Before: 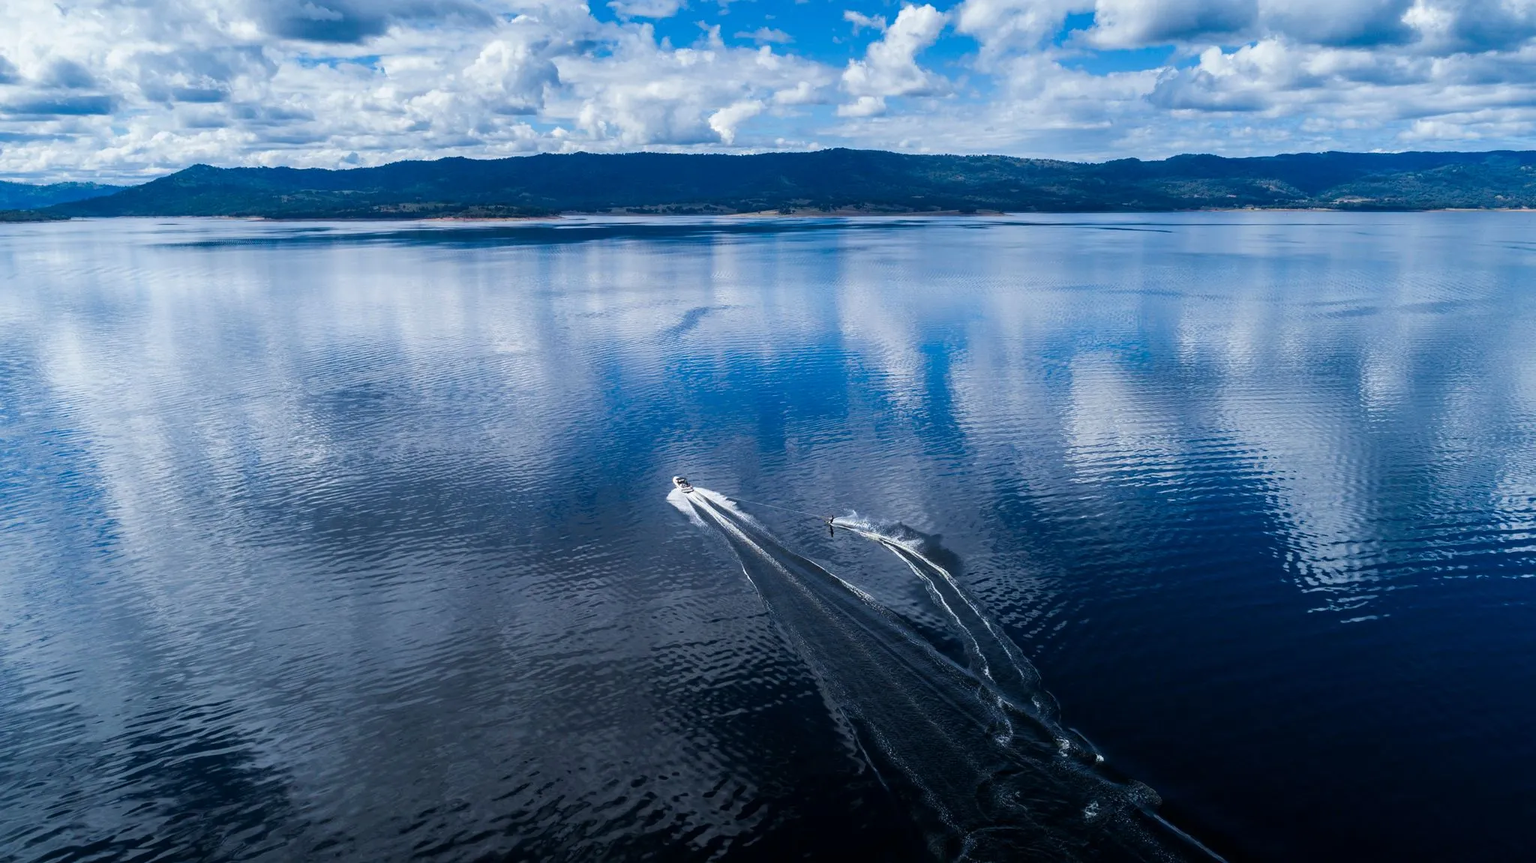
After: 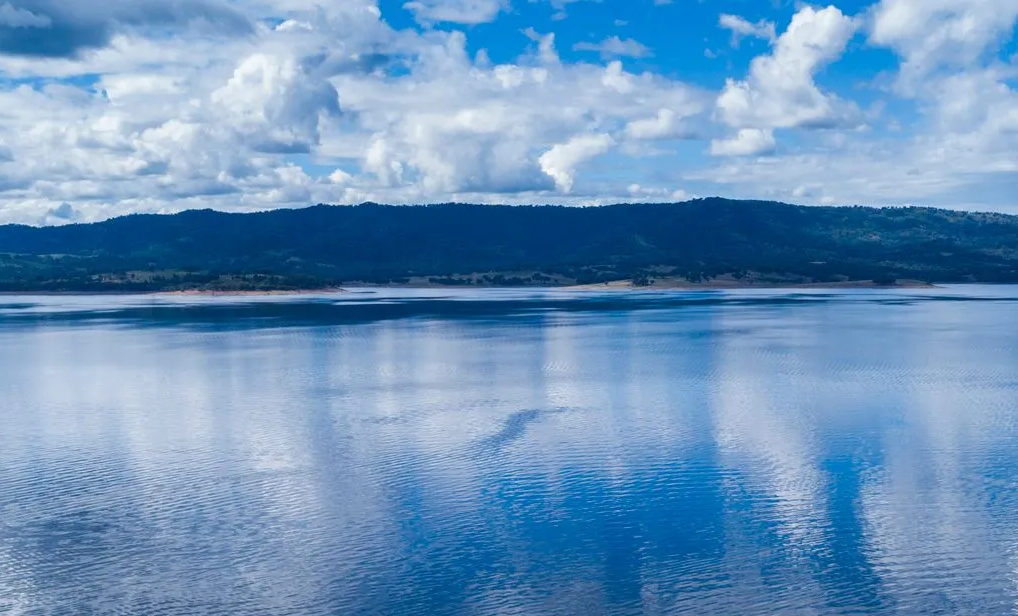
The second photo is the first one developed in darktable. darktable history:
crop: left 19.856%, right 30.415%, bottom 46.461%
